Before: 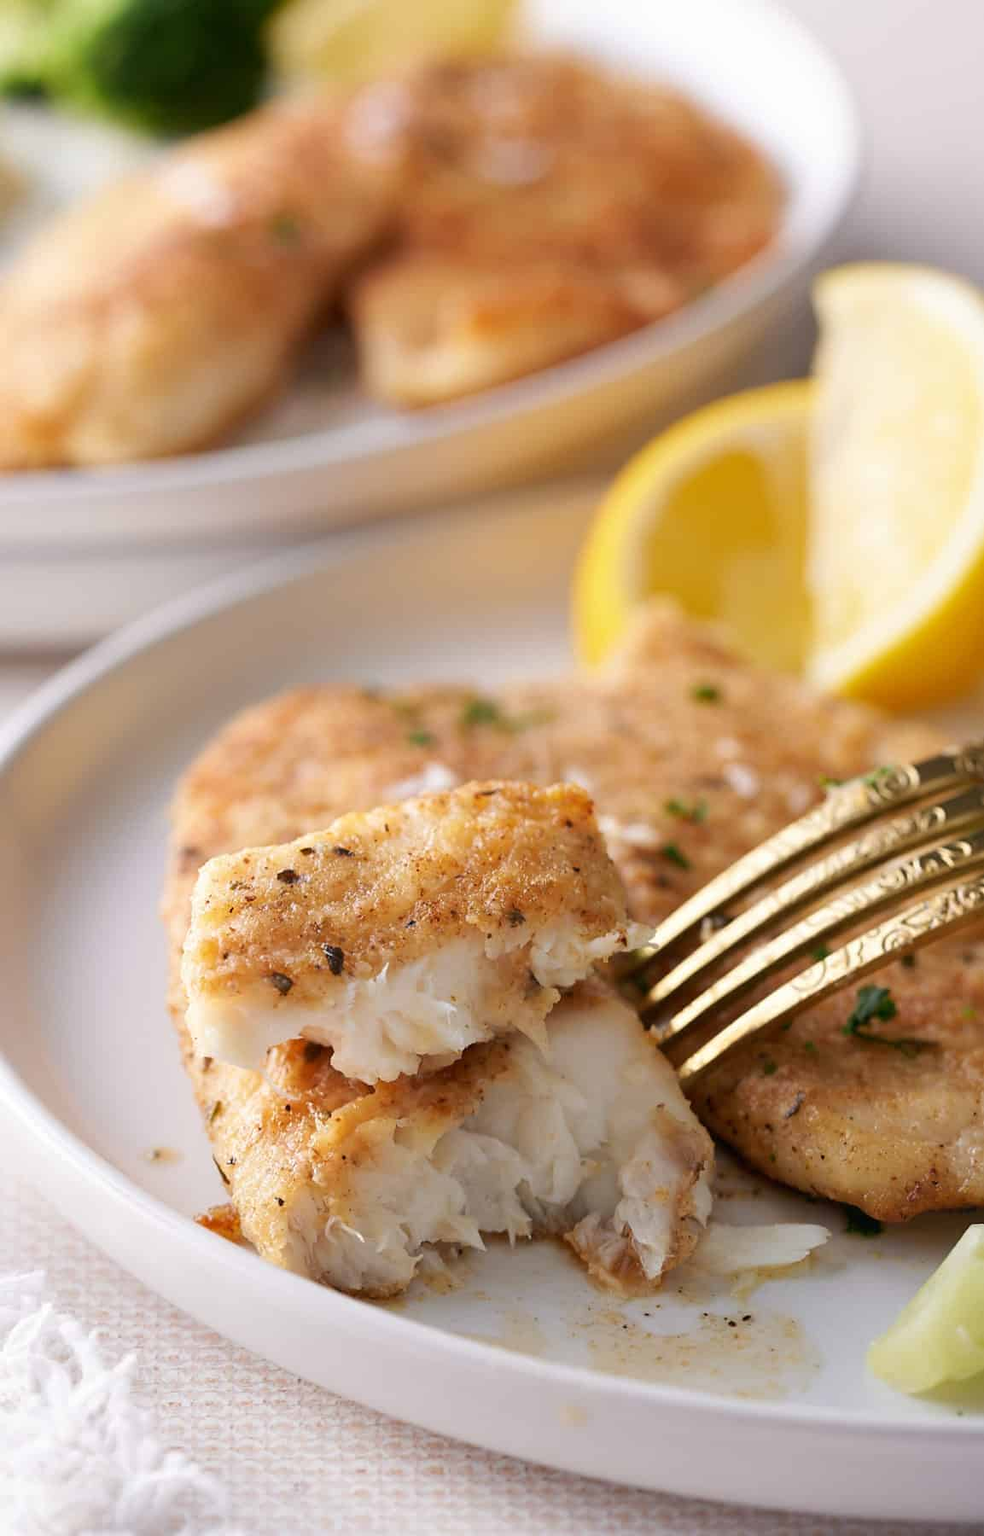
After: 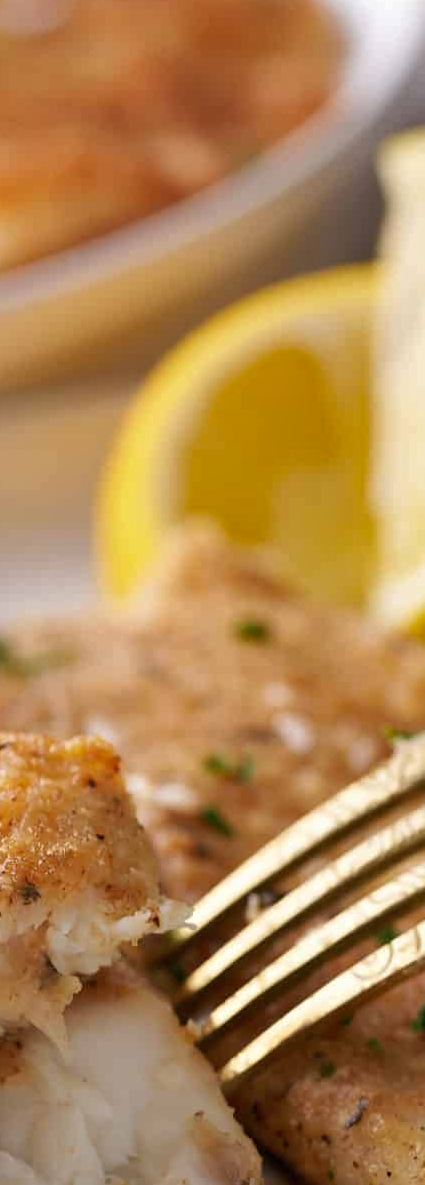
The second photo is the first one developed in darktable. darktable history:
shadows and highlights: soften with gaussian
crop and rotate: left 49.9%, top 10.149%, right 13.231%, bottom 23.979%
